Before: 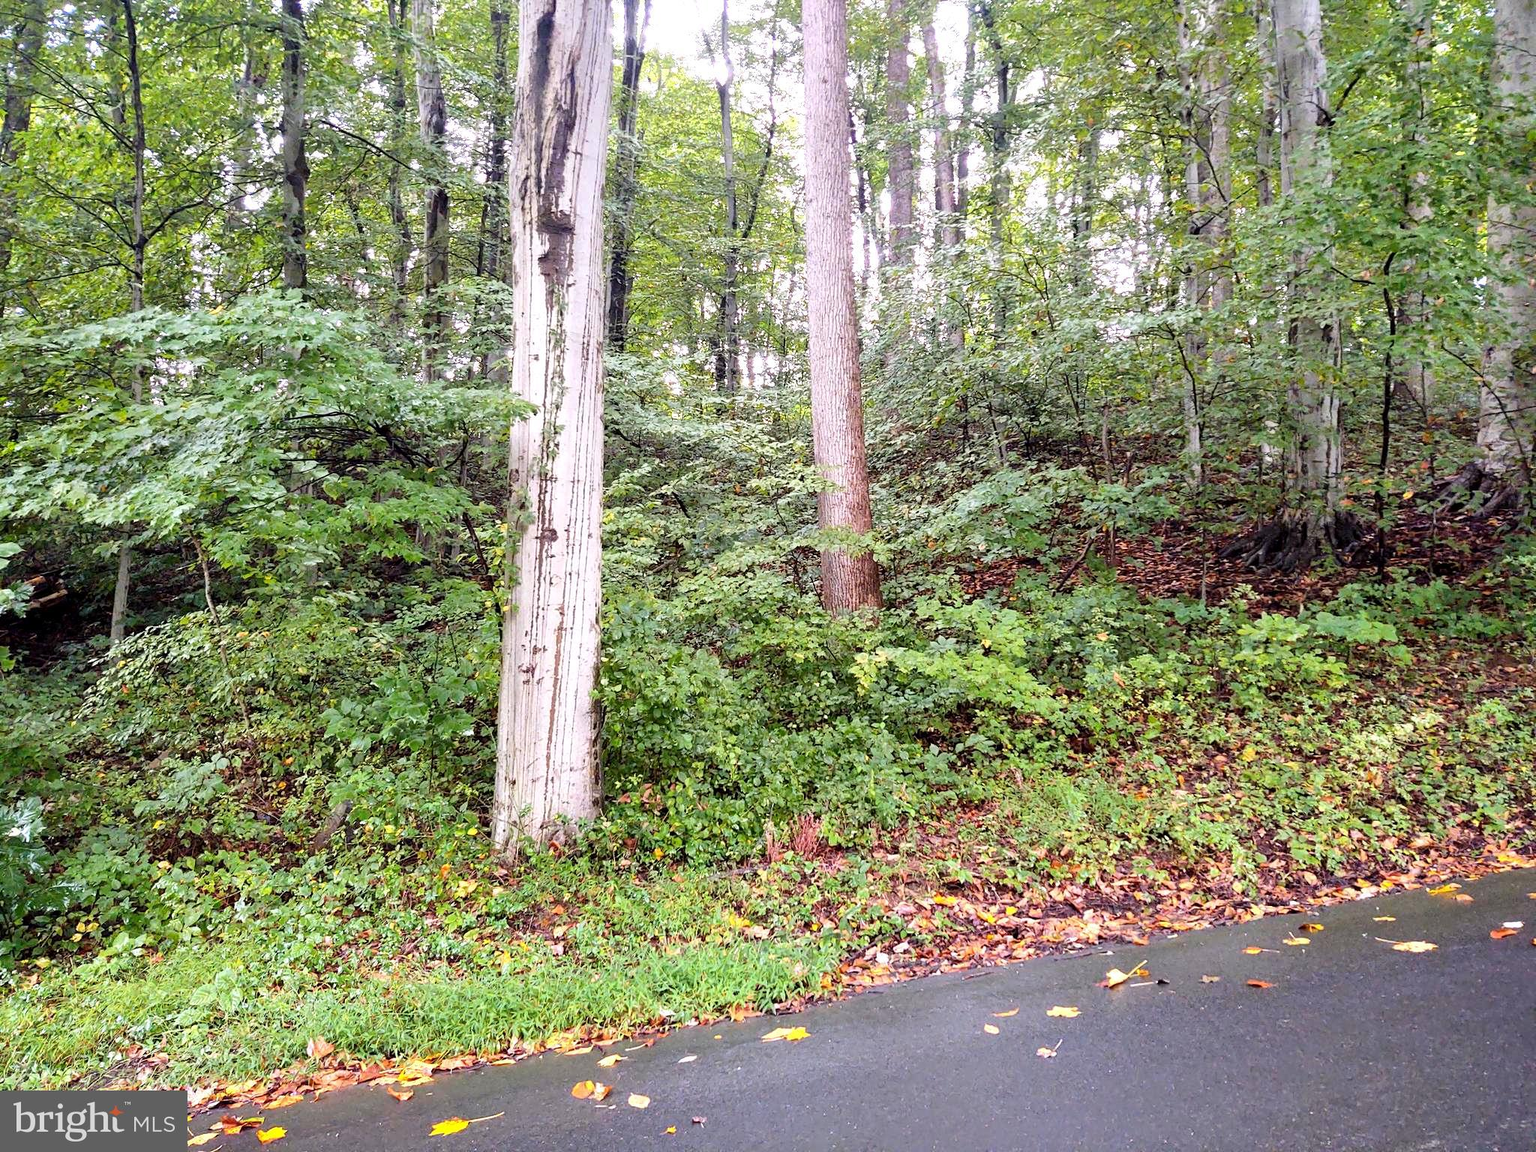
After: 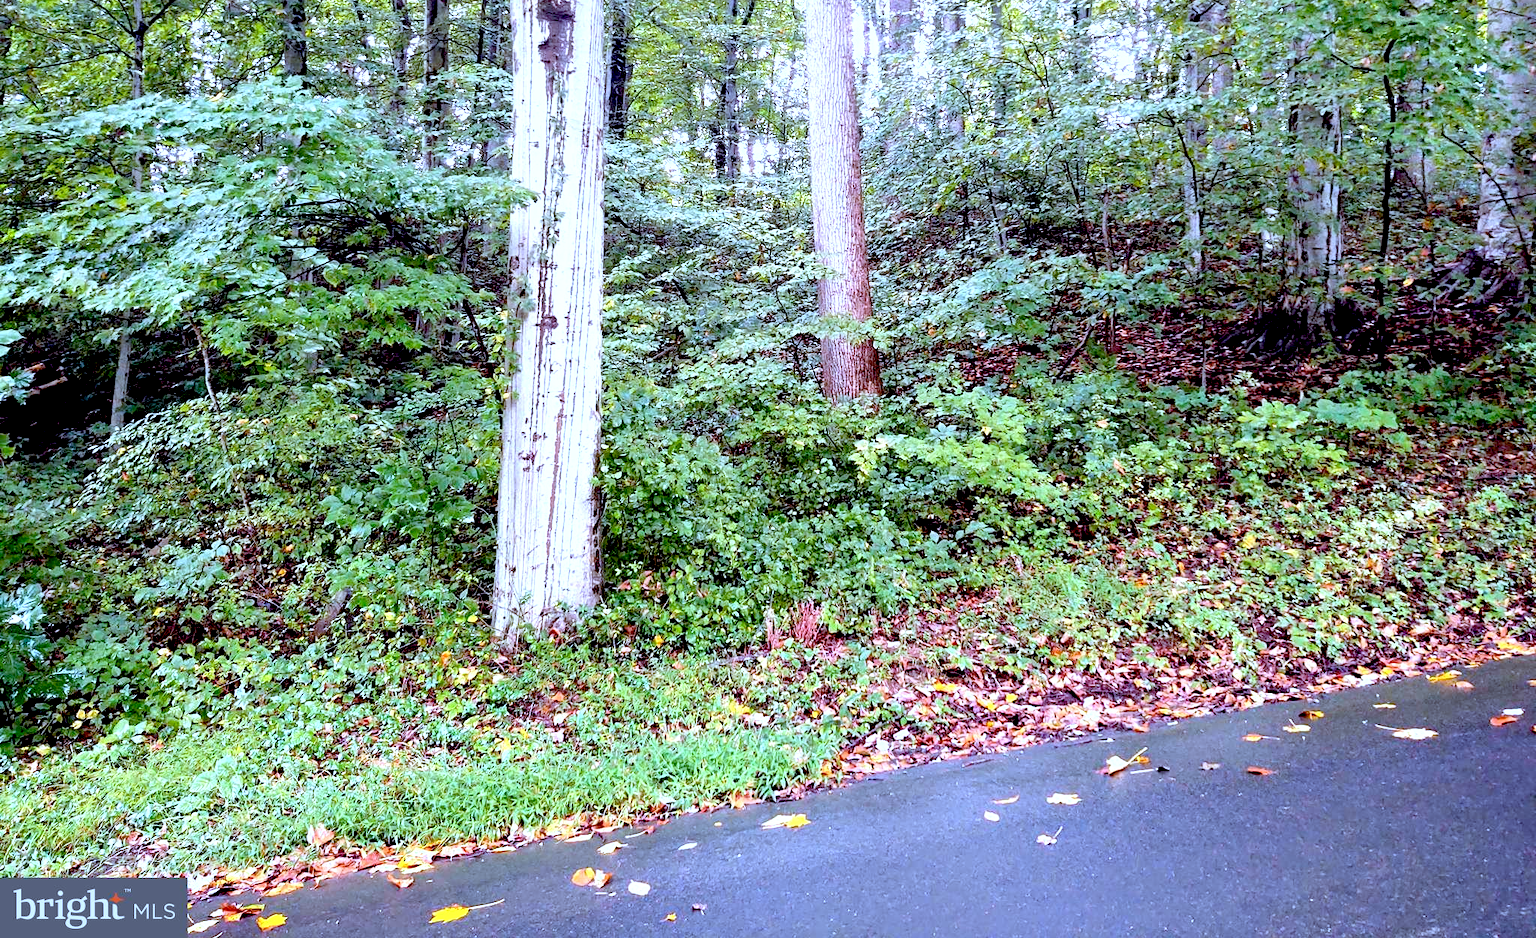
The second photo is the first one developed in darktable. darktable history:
exposure: black level correction 0.031, exposure 0.304 EV, compensate highlight preservation false
crop and rotate: top 18.507%
color correction: highlights a* -11.71, highlights b* -15.58
white balance: red 1.042, blue 1.17
